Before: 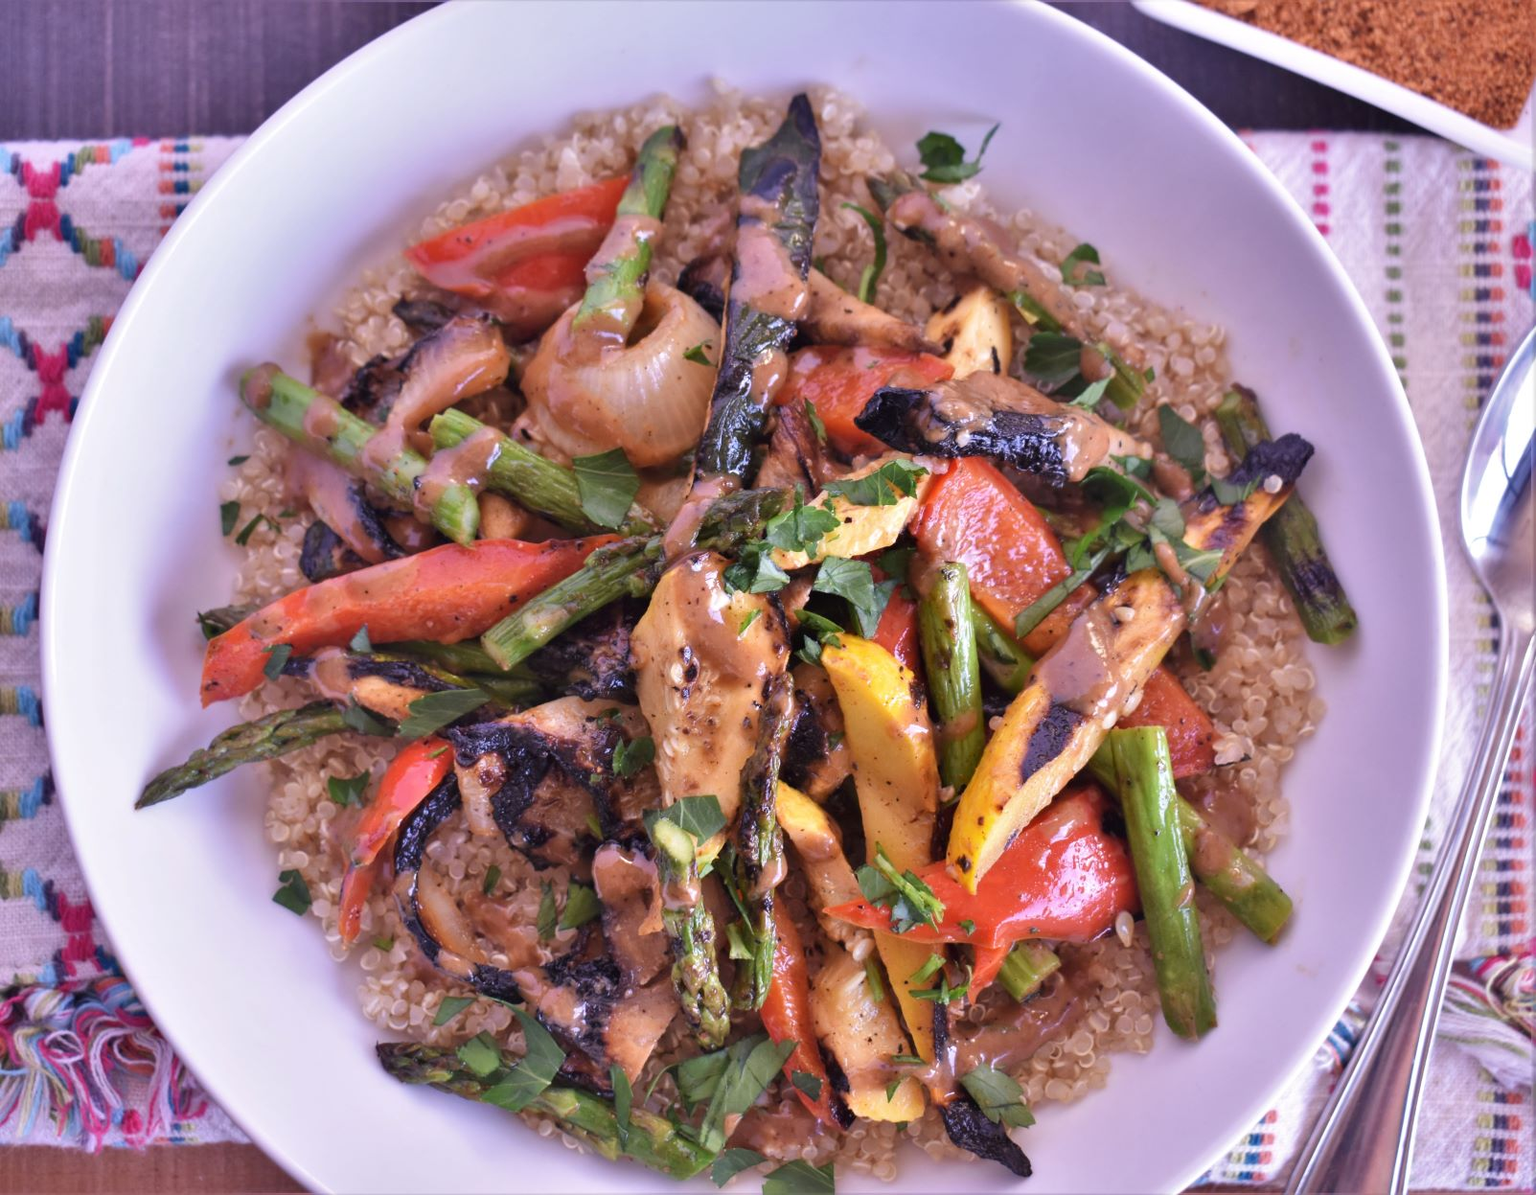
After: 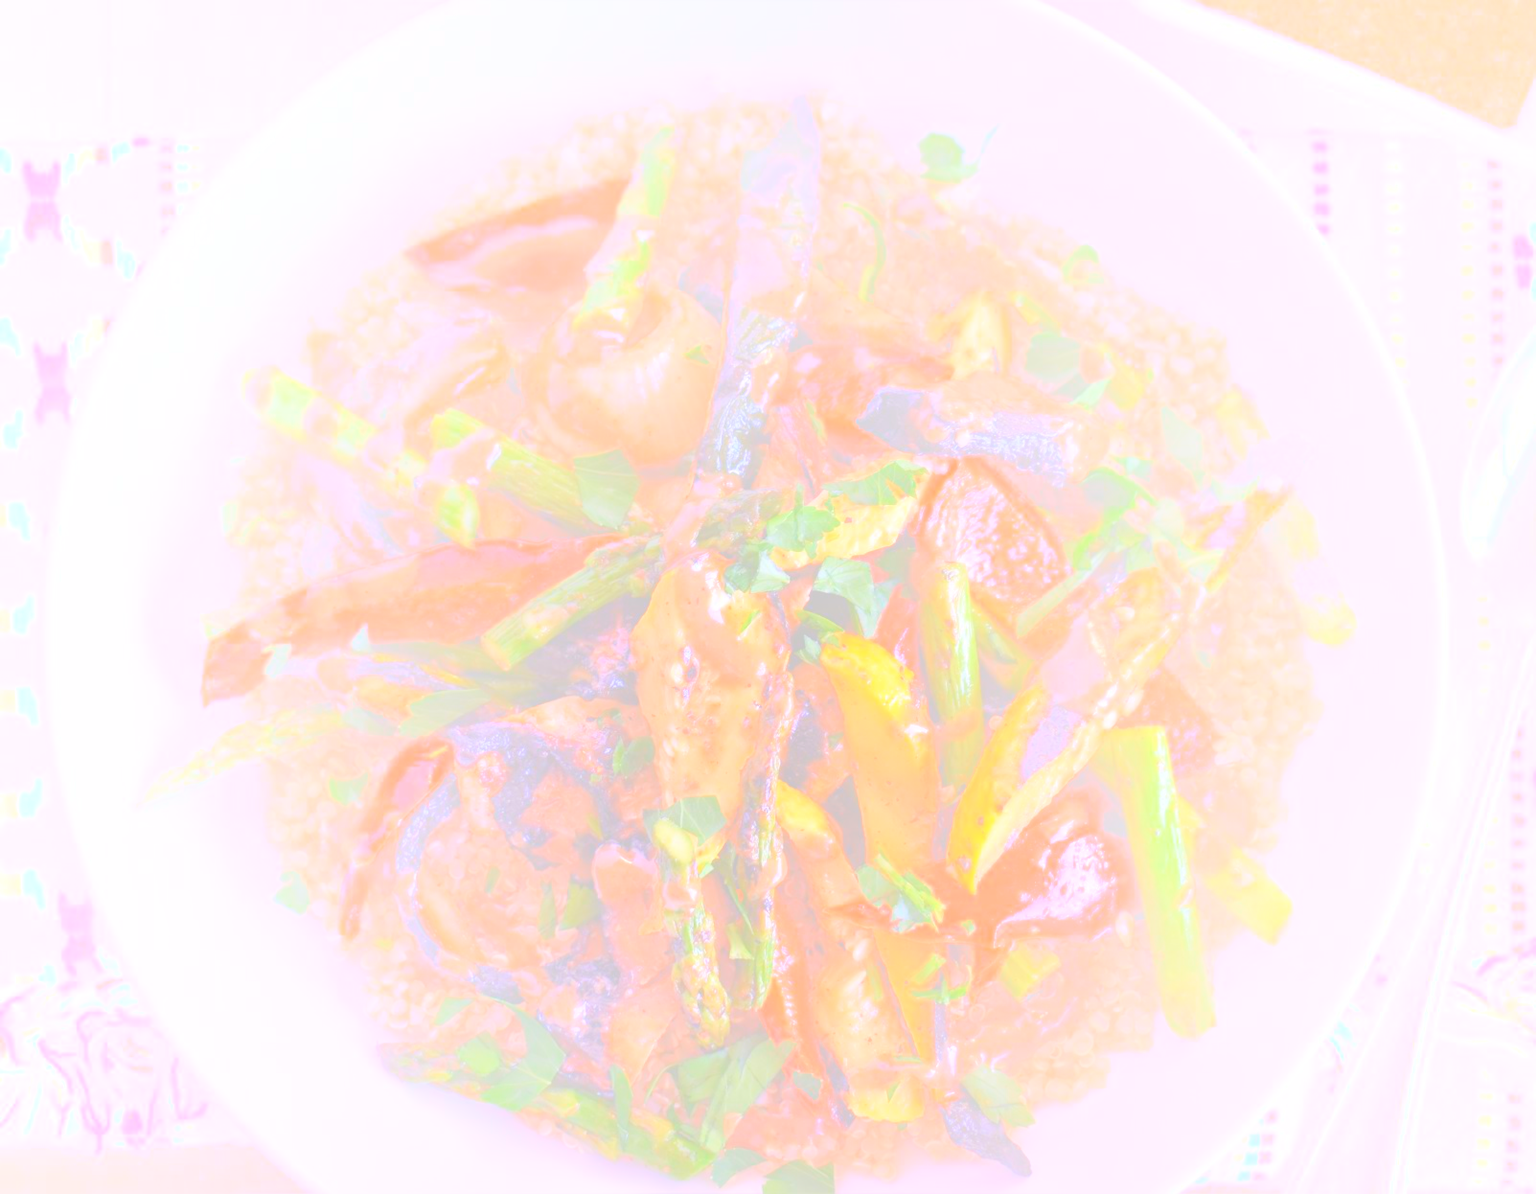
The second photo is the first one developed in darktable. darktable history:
bloom: size 70%, threshold 25%, strength 70% | blend: blend mode multiply, opacity 70%; mask: uniform (no mask)
